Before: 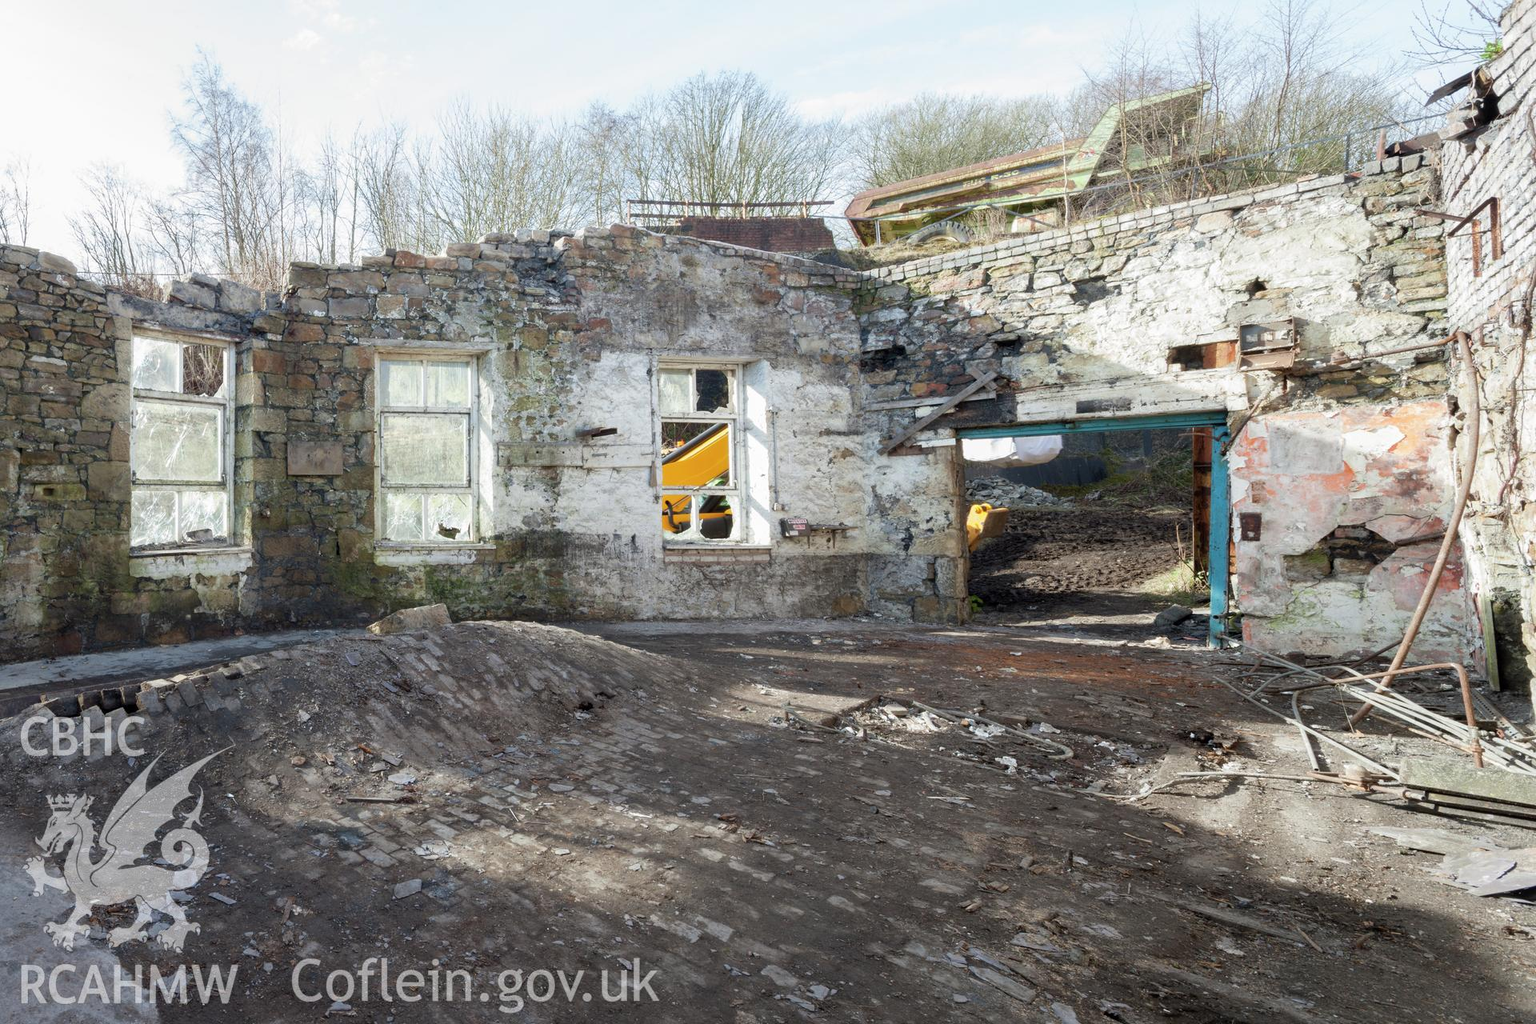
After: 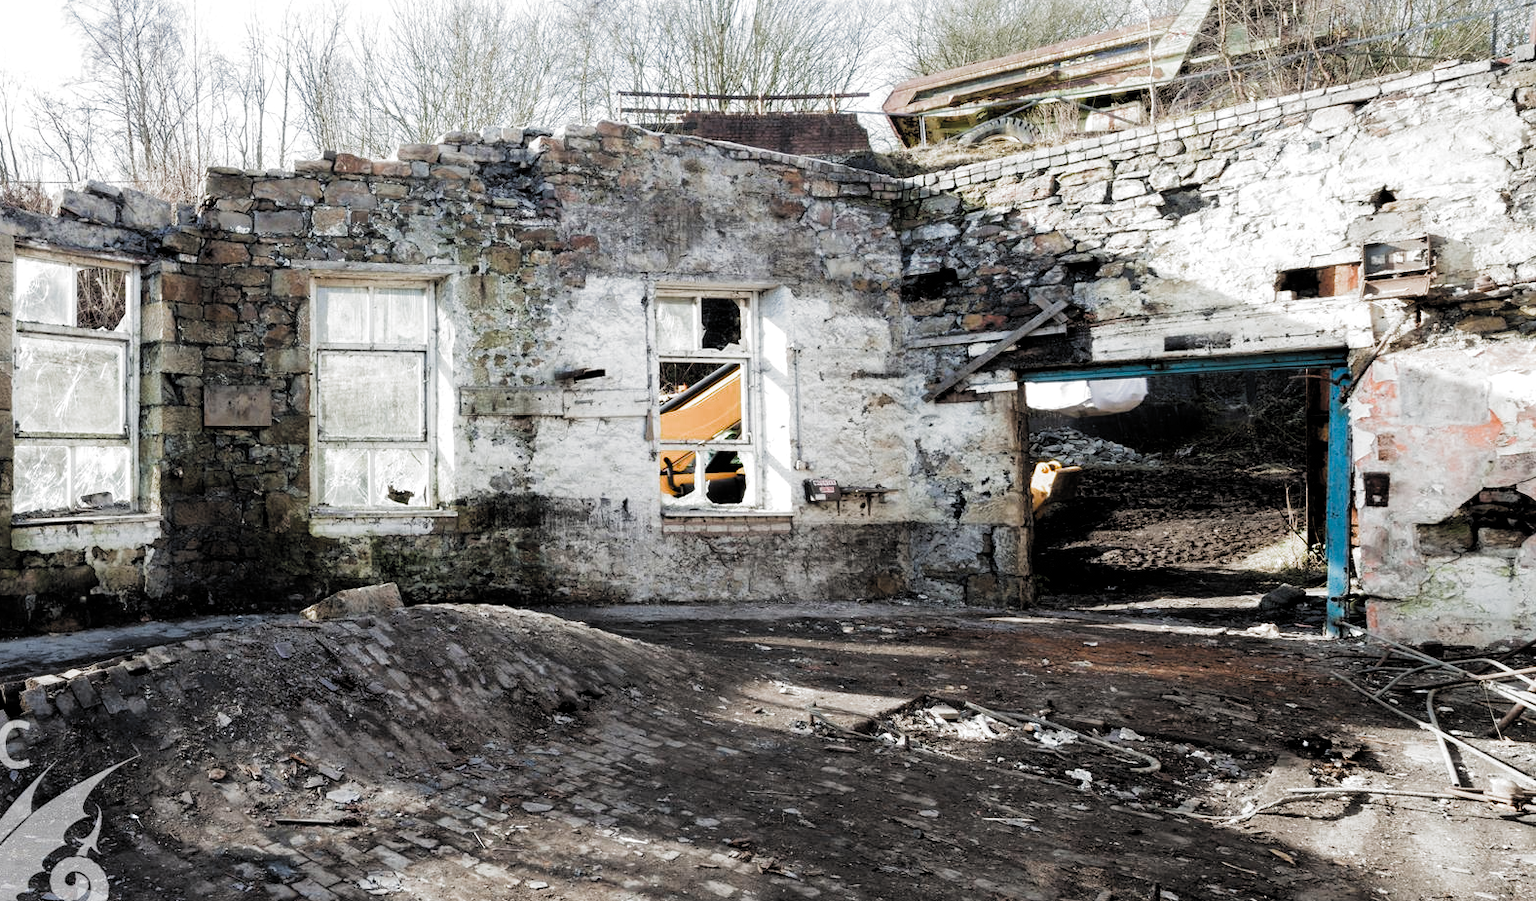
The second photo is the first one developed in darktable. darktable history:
filmic rgb: black relative exposure -3.46 EV, white relative exposure 2.26 EV, hardness 3.41, preserve chrominance RGB euclidean norm, color science v5 (2021), contrast in shadows safe, contrast in highlights safe
crop: left 7.813%, top 12.2%, right 10.029%, bottom 15.404%
